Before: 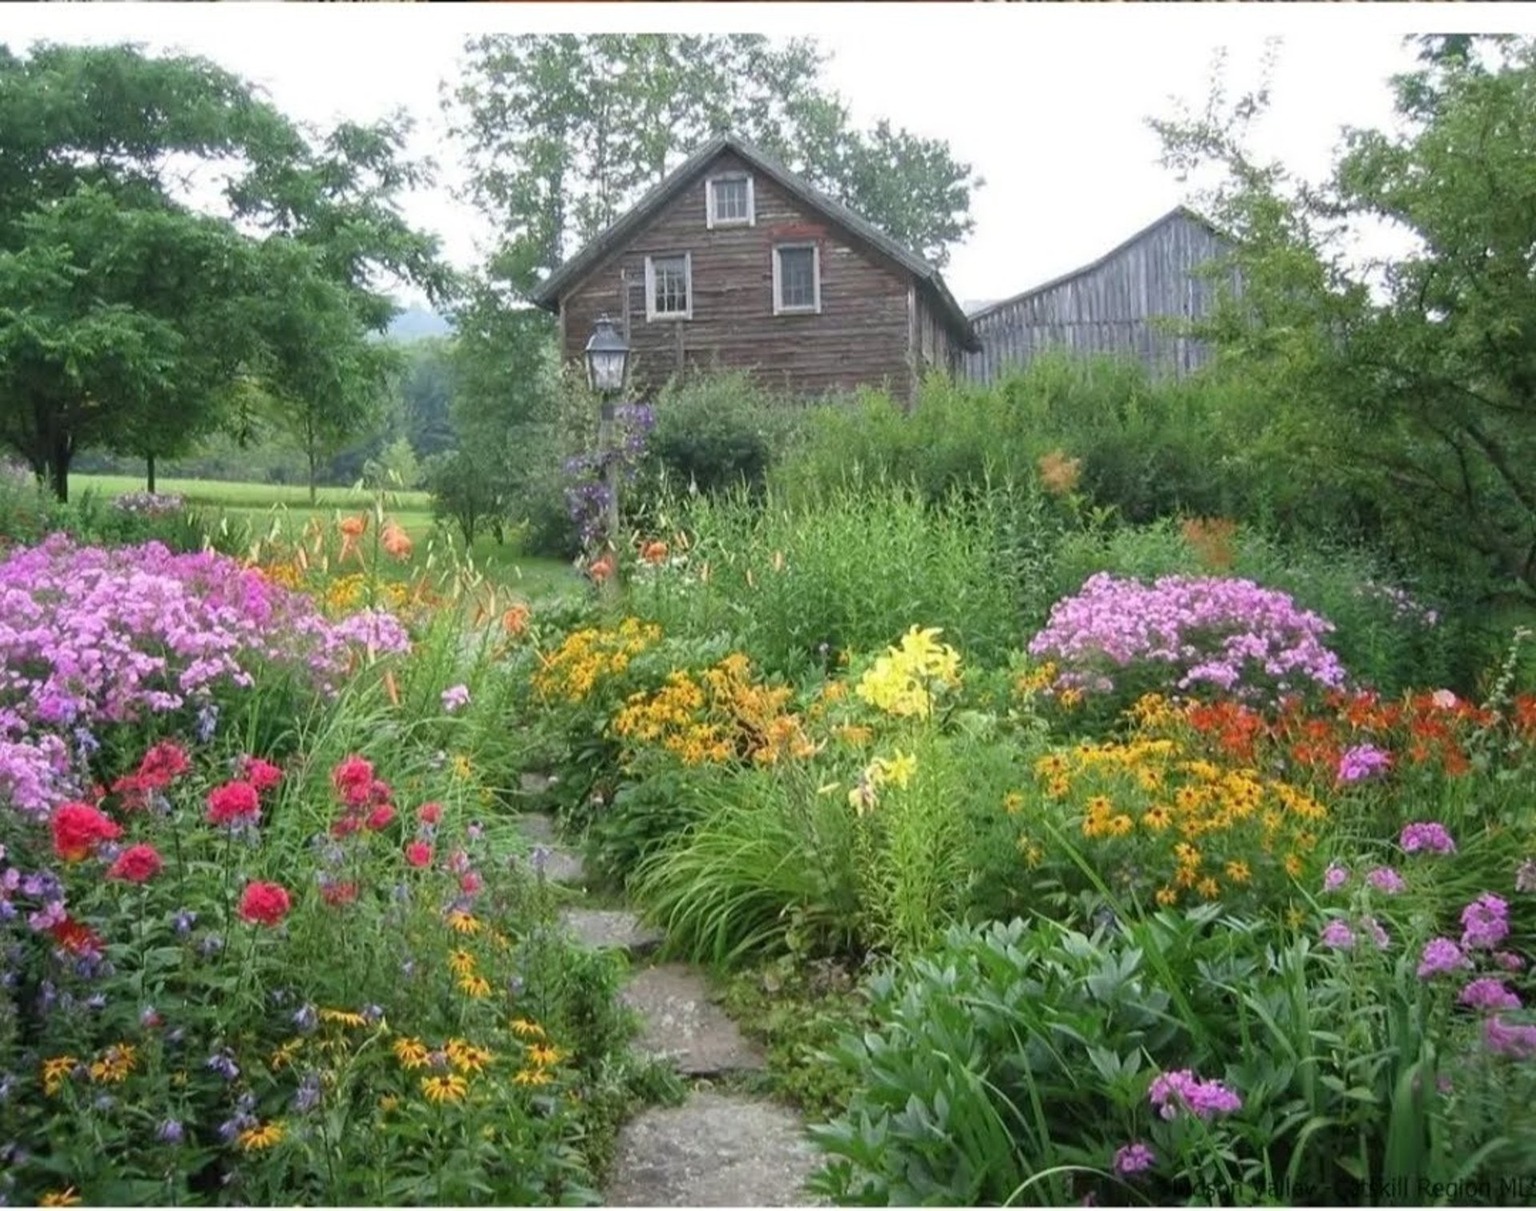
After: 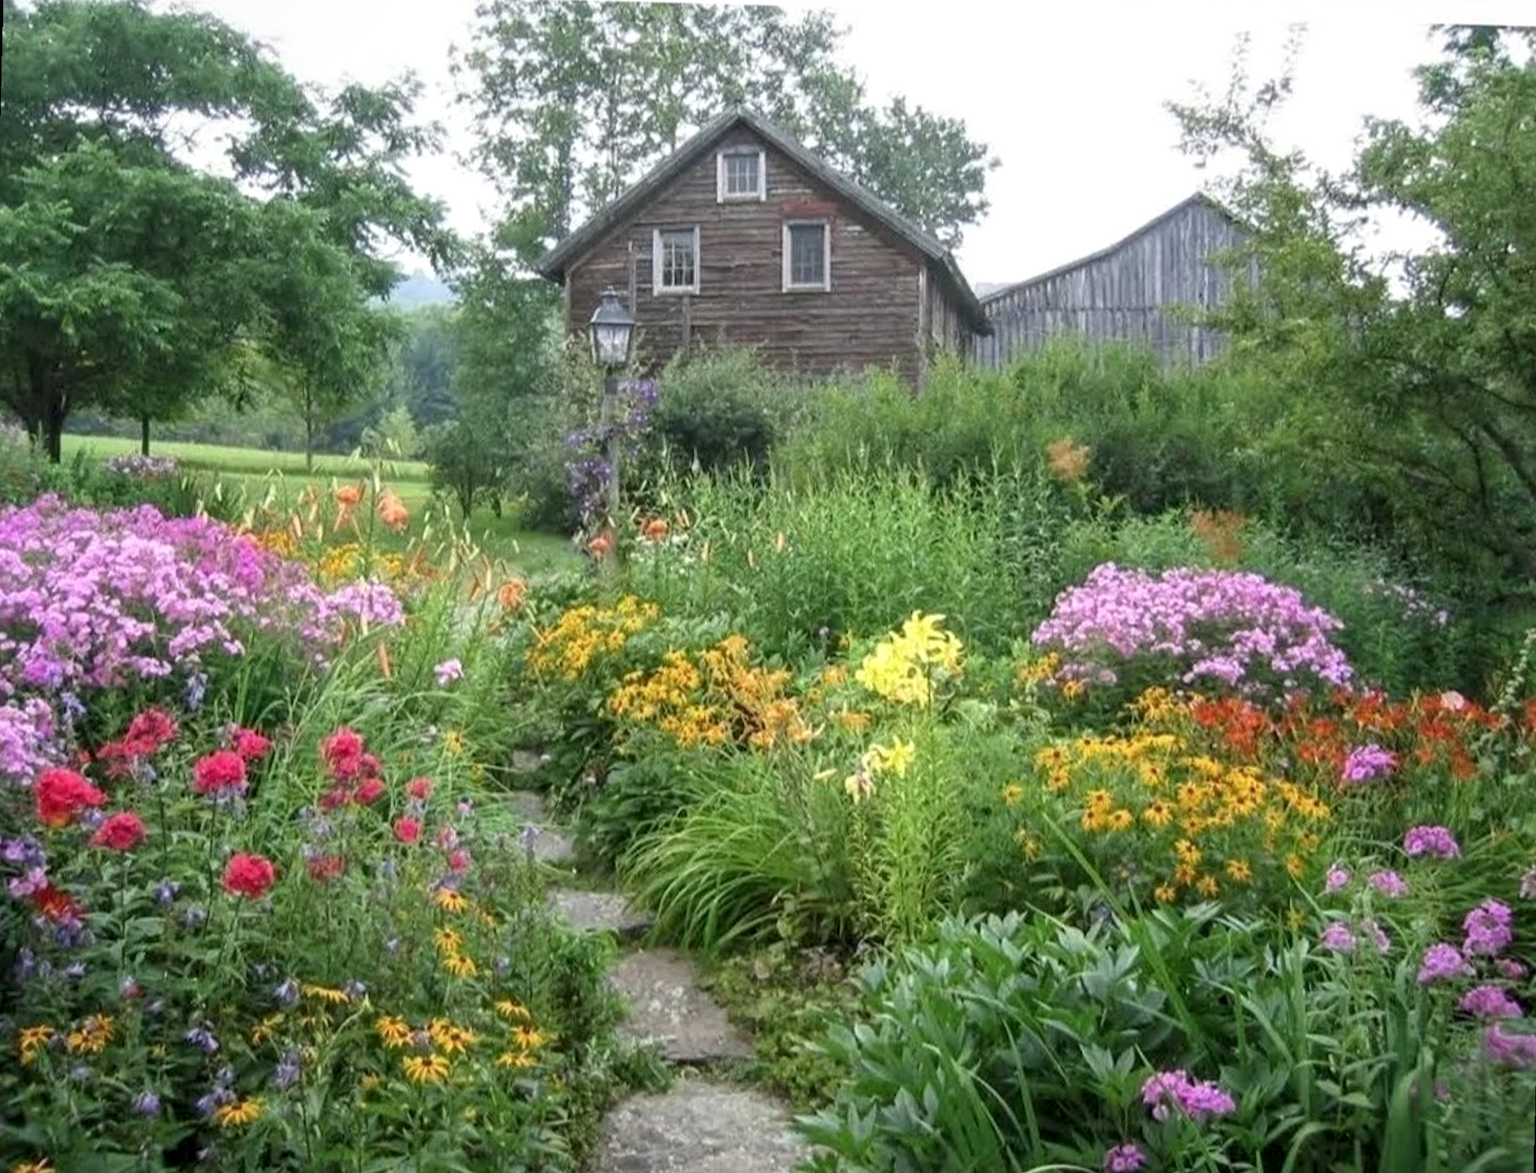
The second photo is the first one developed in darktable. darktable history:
local contrast: on, module defaults
rotate and perspective: rotation 1.57°, crop left 0.018, crop right 0.982, crop top 0.039, crop bottom 0.961
